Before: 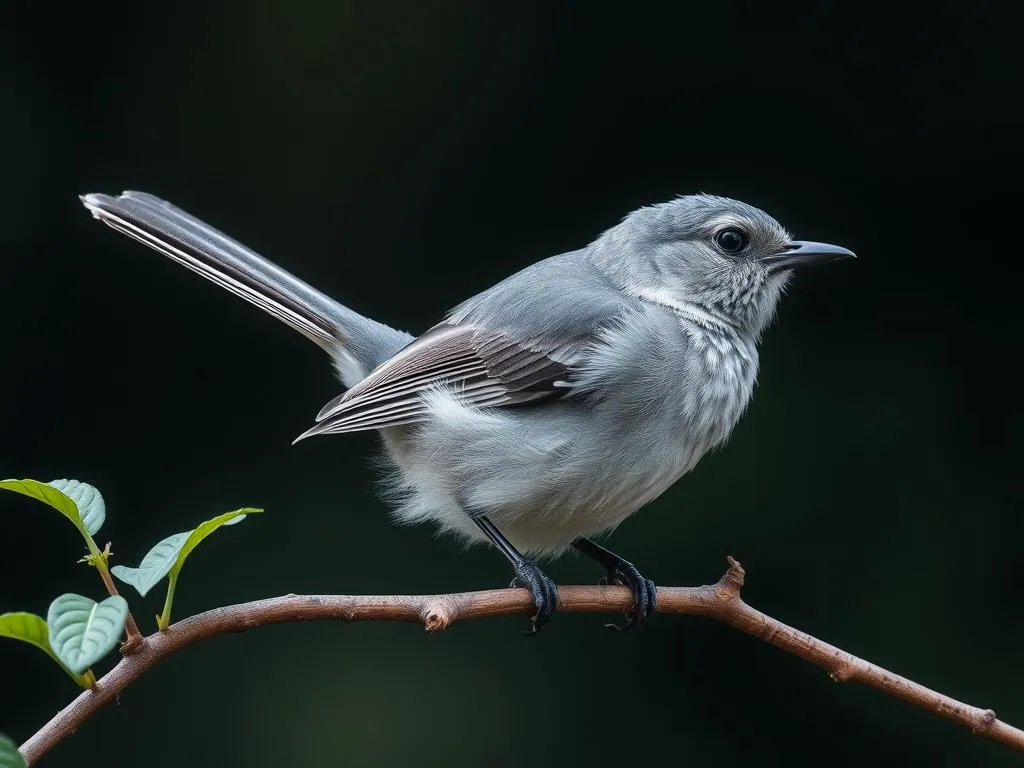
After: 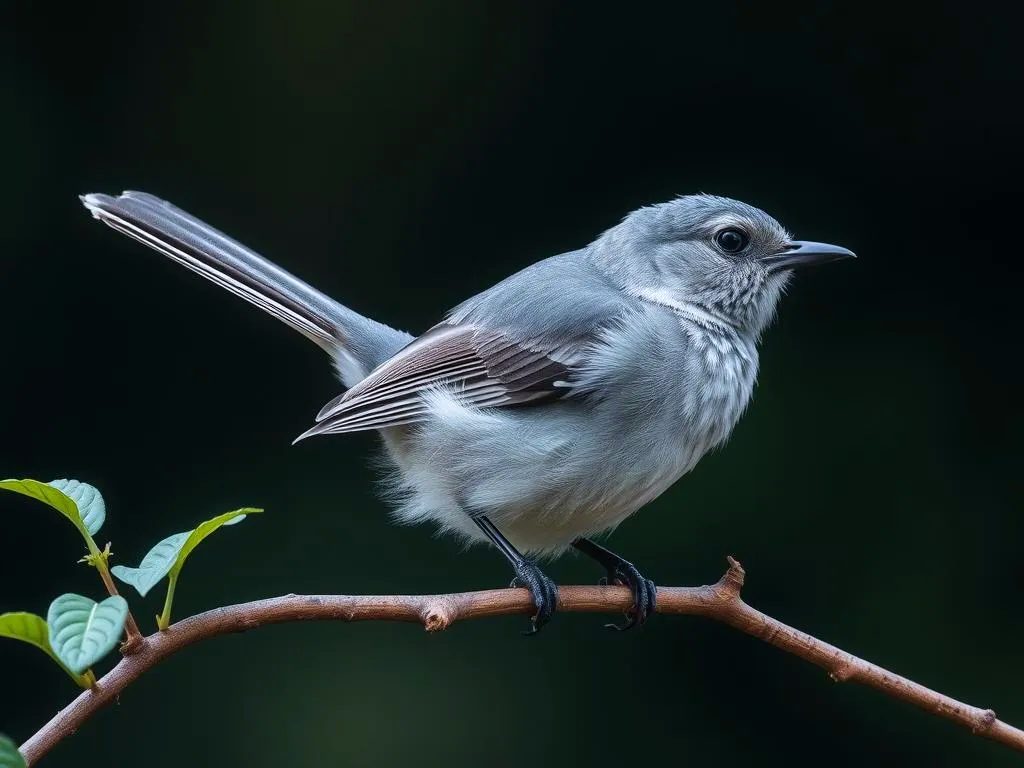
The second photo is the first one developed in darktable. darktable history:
white balance: red 0.983, blue 1.036
velvia: on, module defaults
